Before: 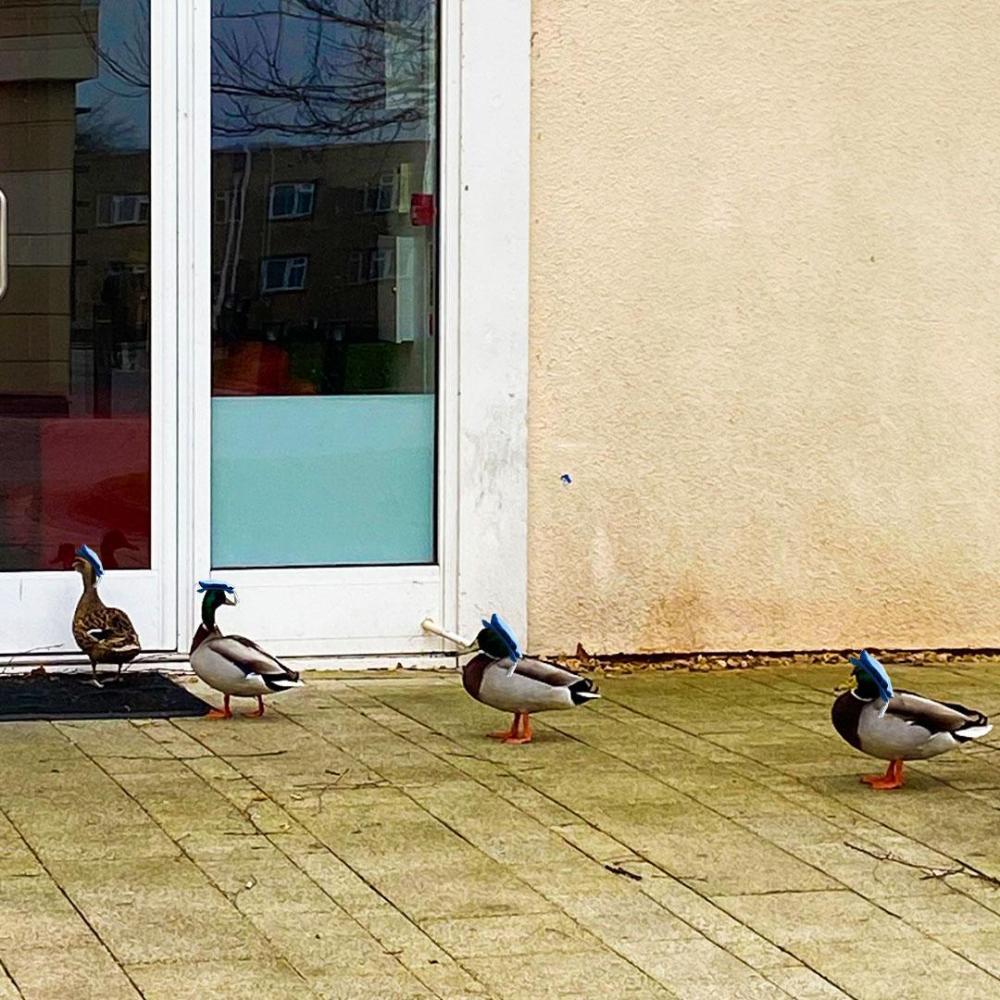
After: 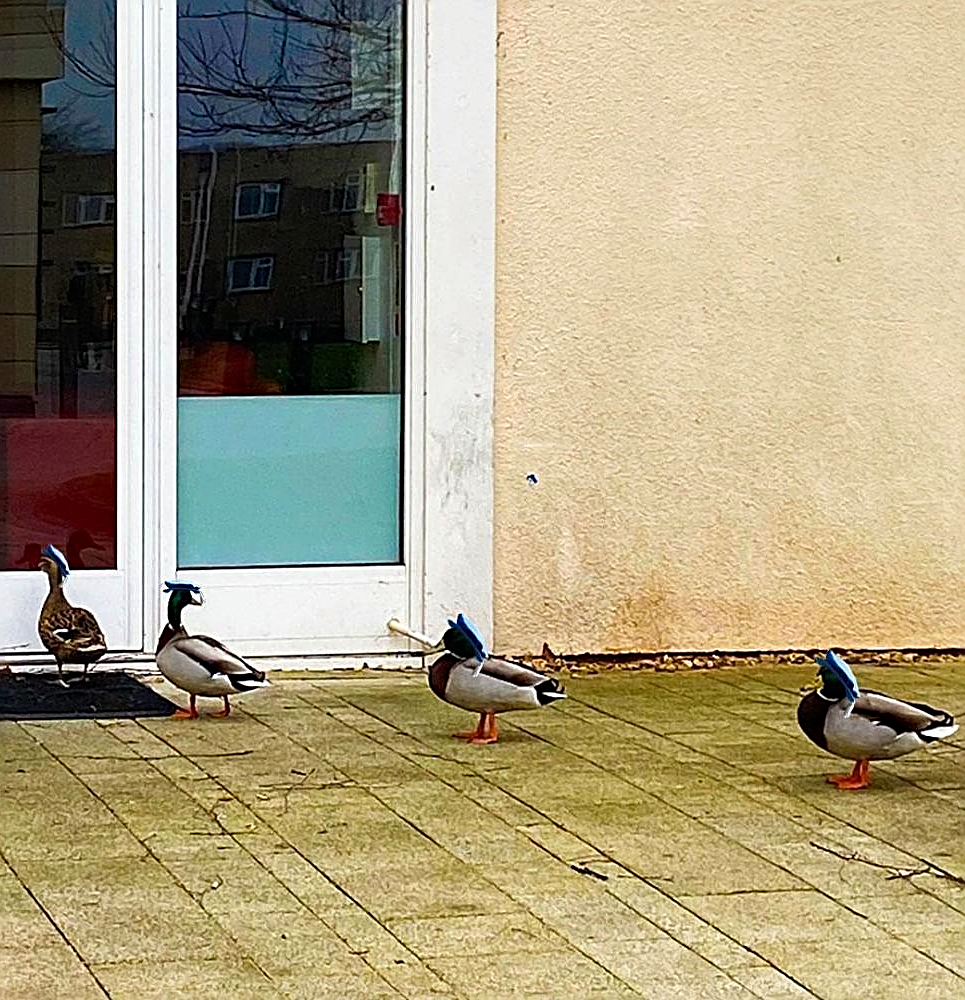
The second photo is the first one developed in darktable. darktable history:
haze removal: compatibility mode true, adaptive false
crop and rotate: left 3.486%
sharpen: amount 0.739
